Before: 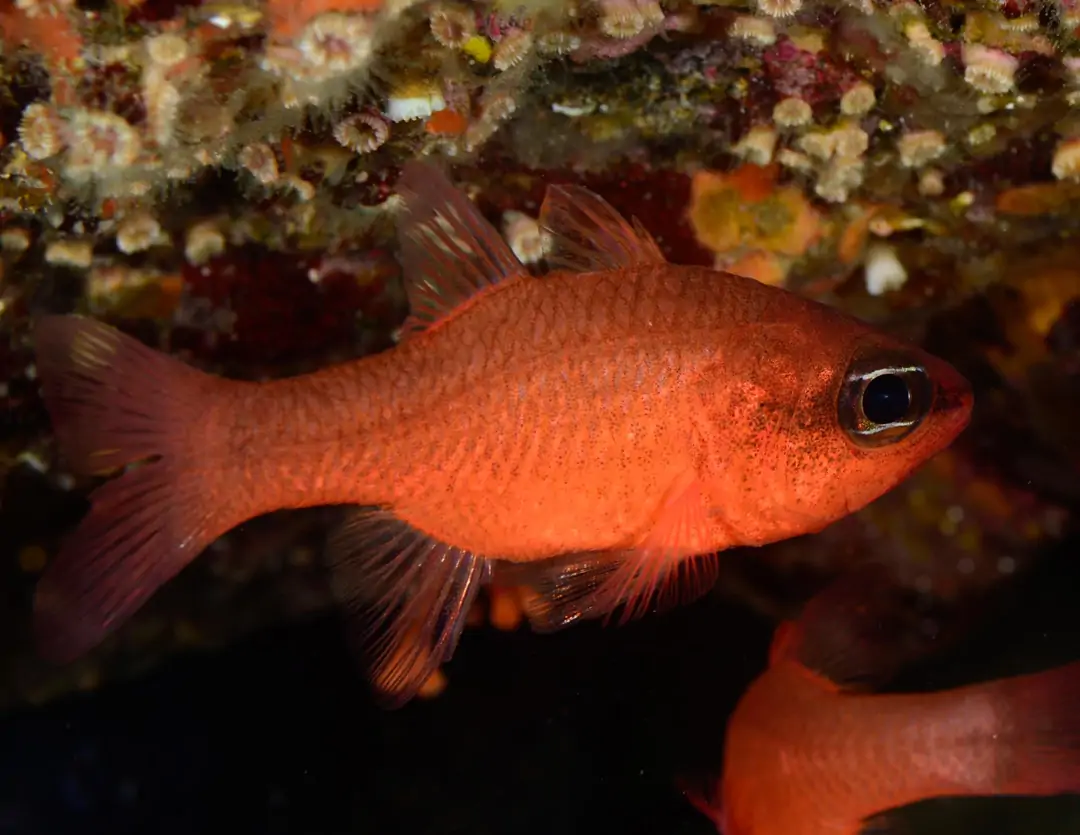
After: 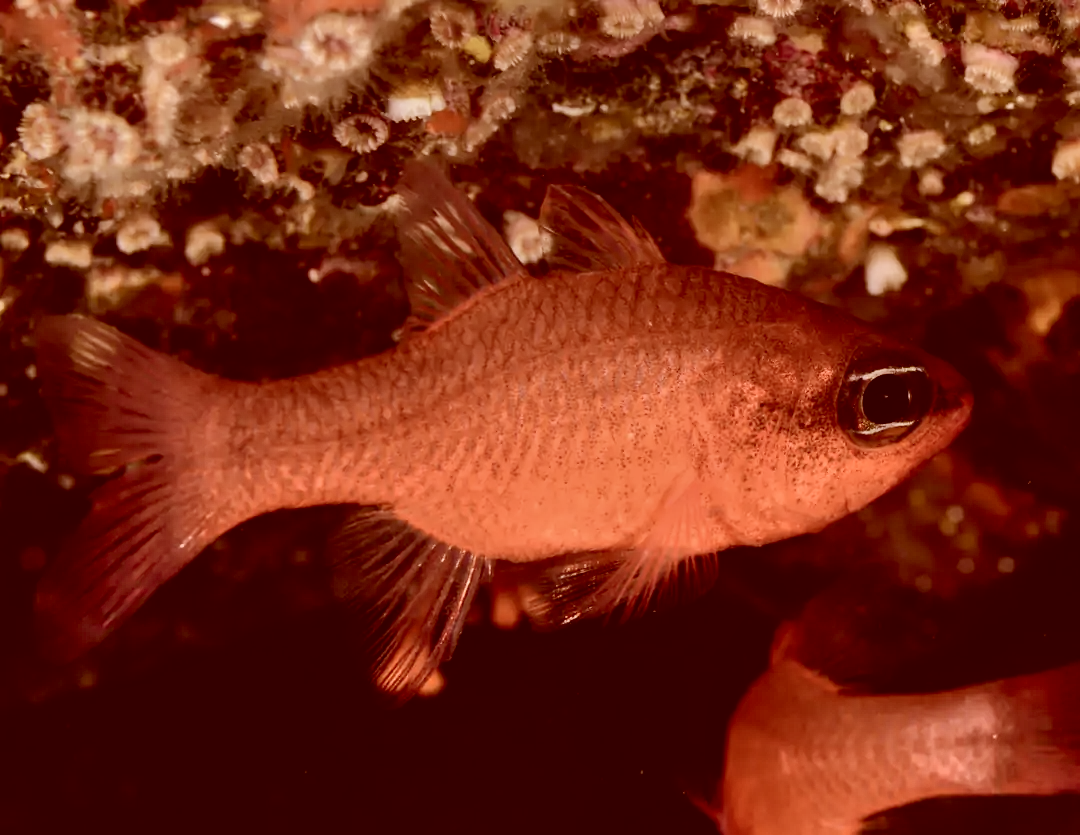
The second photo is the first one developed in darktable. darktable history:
shadows and highlights: soften with gaussian
contrast brightness saturation: contrast 0.099, saturation -0.37
color correction: highlights a* 9.22, highlights b* 8.76, shadows a* 39.31, shadows b* 39.74, saturation 0.808
local contrast: detail 118%
